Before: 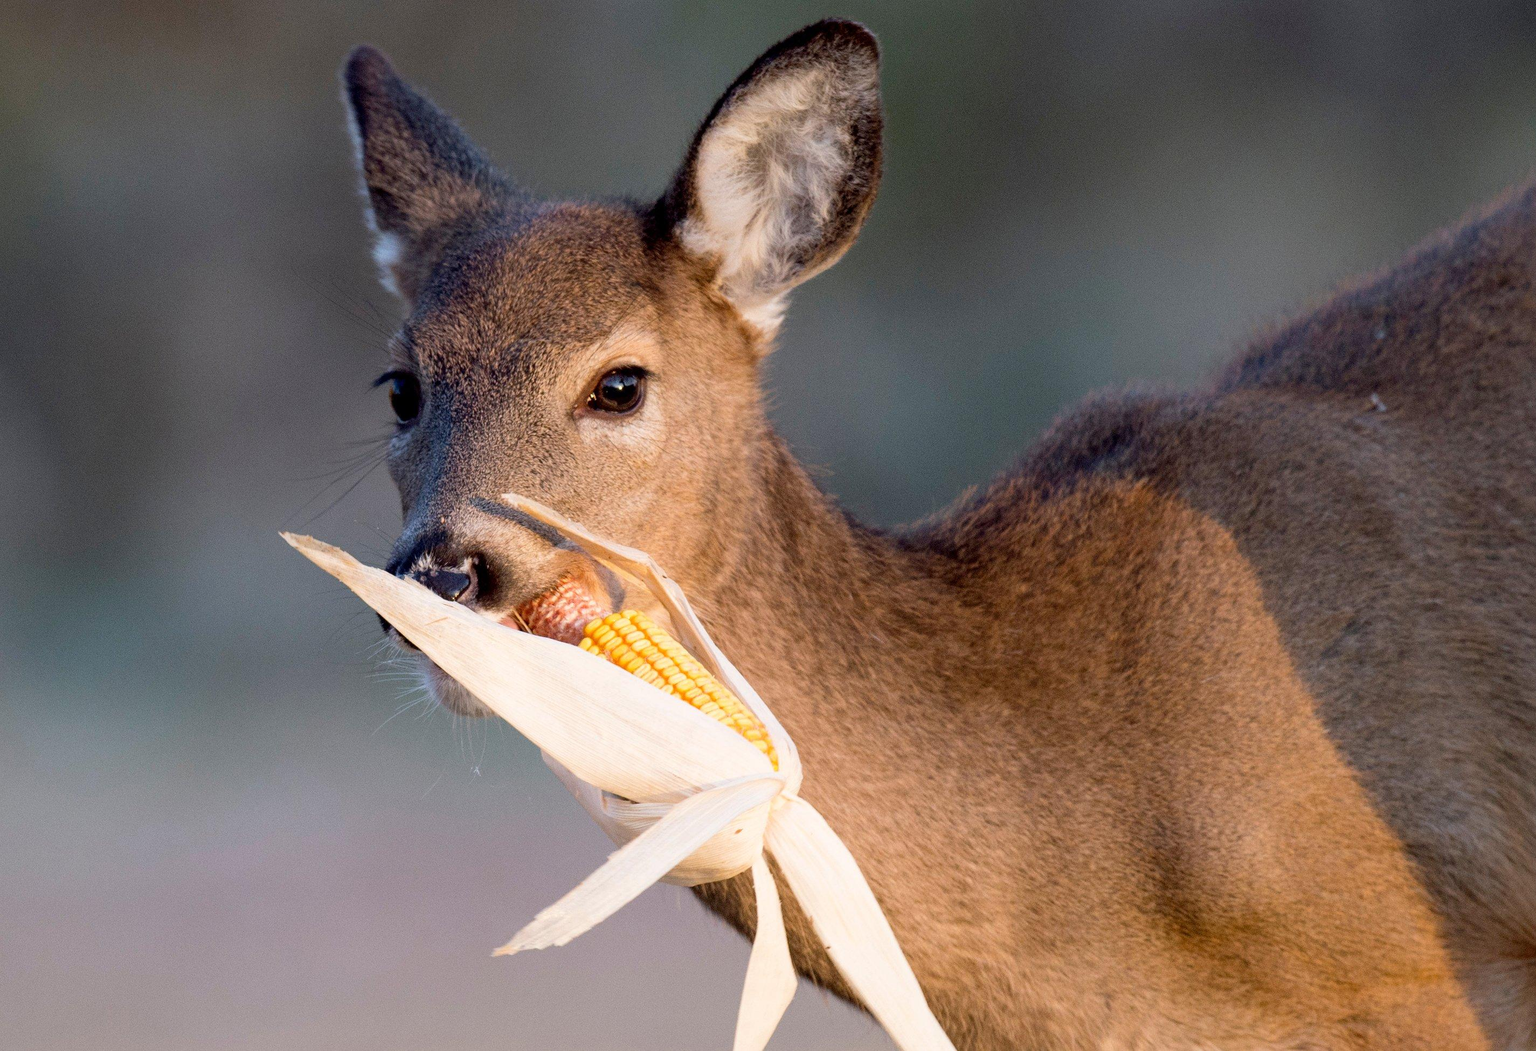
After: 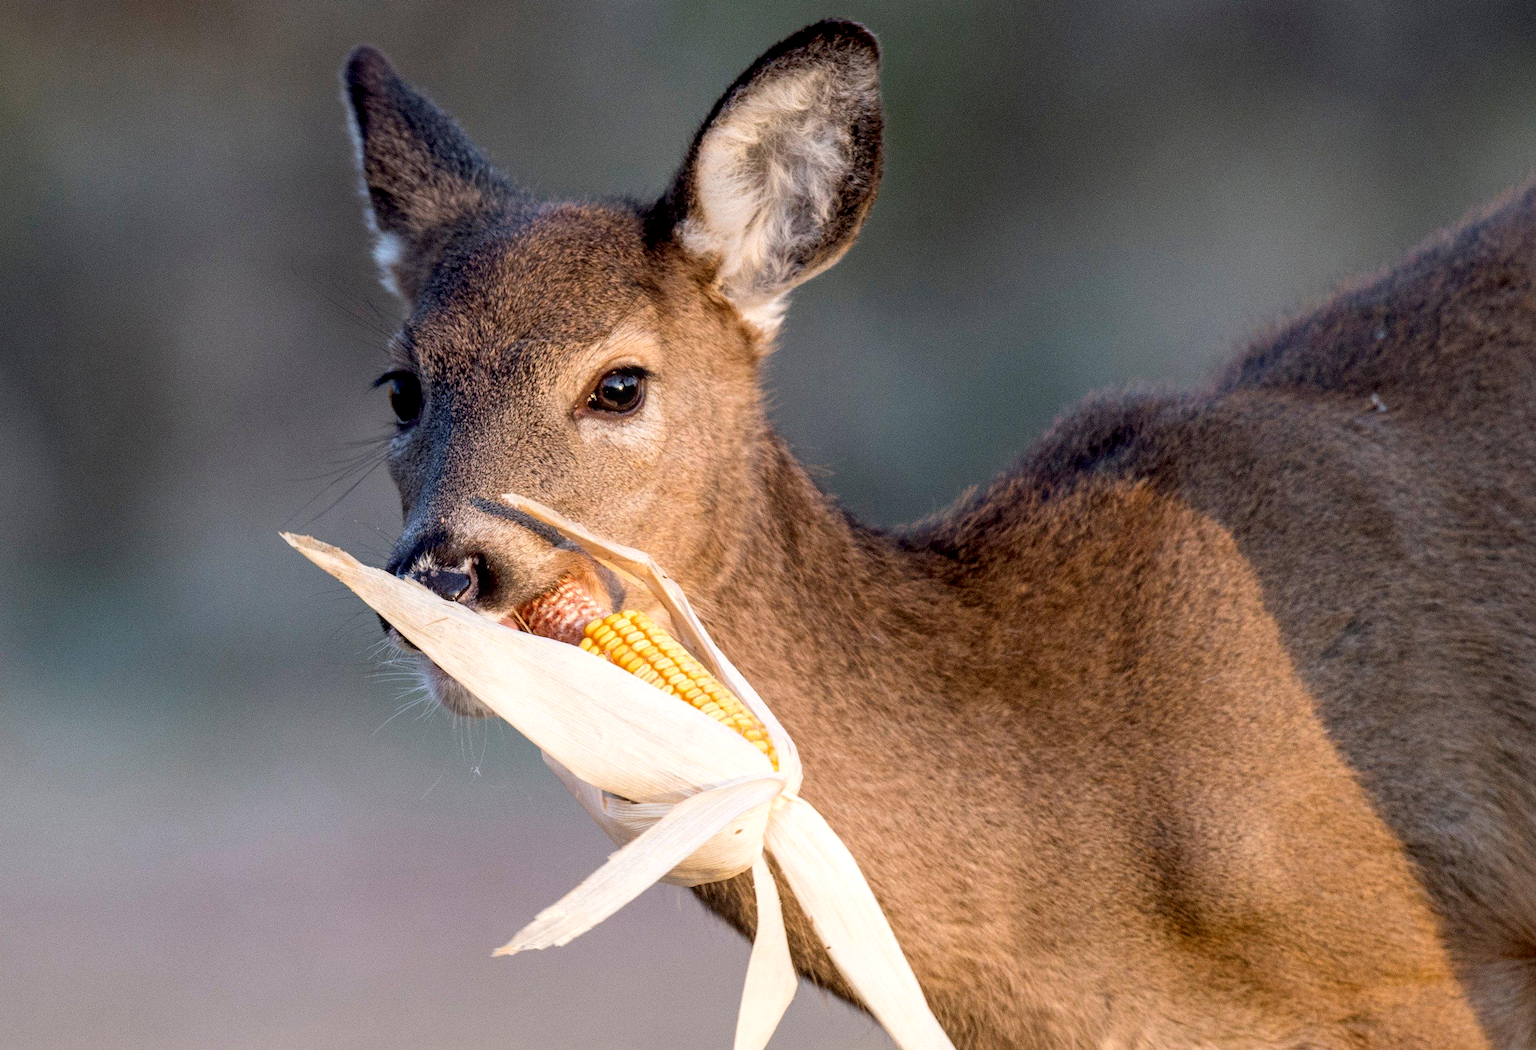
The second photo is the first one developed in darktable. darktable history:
local contrast: highlights 37%, detail 134%
